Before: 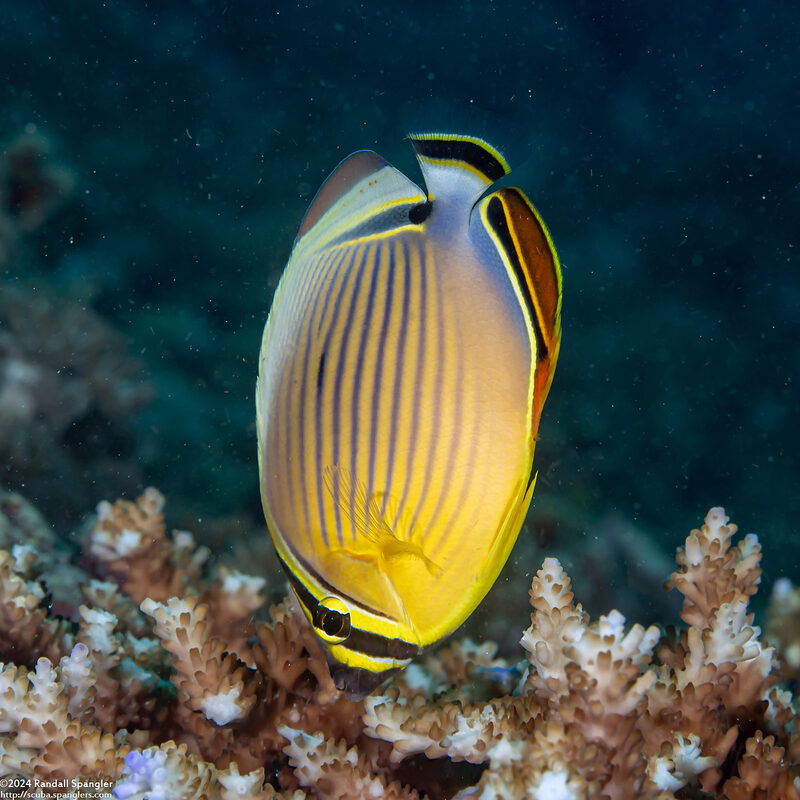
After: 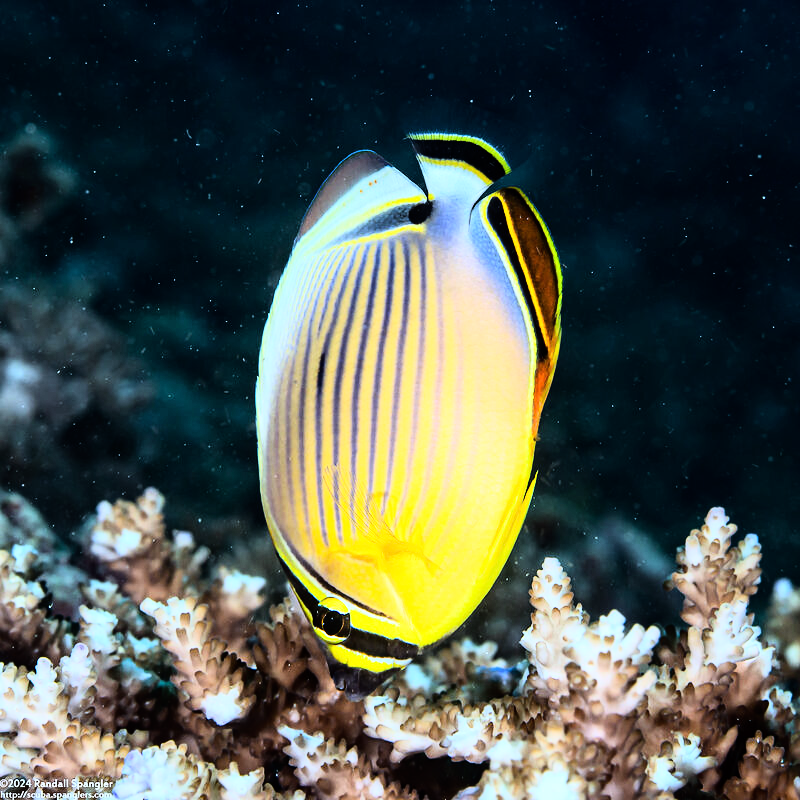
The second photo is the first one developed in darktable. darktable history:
white balance: red 0.924, blue 1.095
rgb curve: curves: ch0 [(0, 0) (0.21, 0.15) (0.24, 0.21) (0.5, 0.75) (0.75, 0.96) (0.89, 0.99) (1, 1)]; ch1 [(0, 0.02) (0.21, 0.13) (0.25, 0.2) (0.5, 0.67) (0.75, 0.9) (0.89, 0.97) (1, 1)]; ch2 [(0, 0.02) (0.21, 0.13) (0.25, 0.2) (0.5, 0.67) (0.75, 0.9) (0.89, 0.97) (1, 1)], compensate middle gray true
